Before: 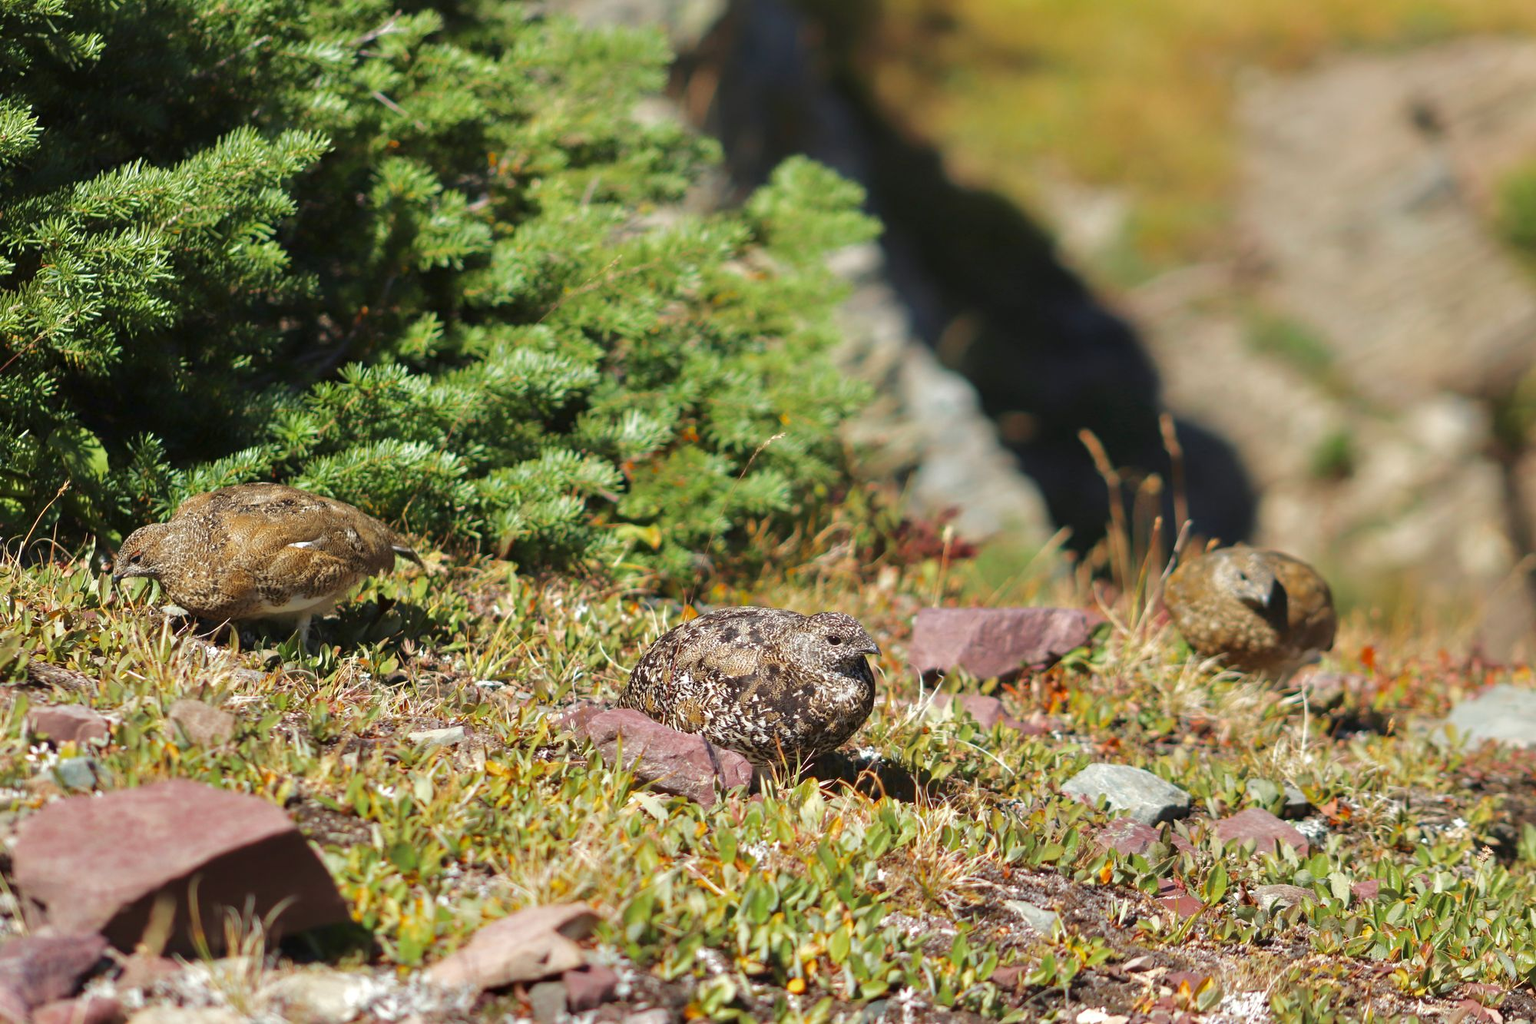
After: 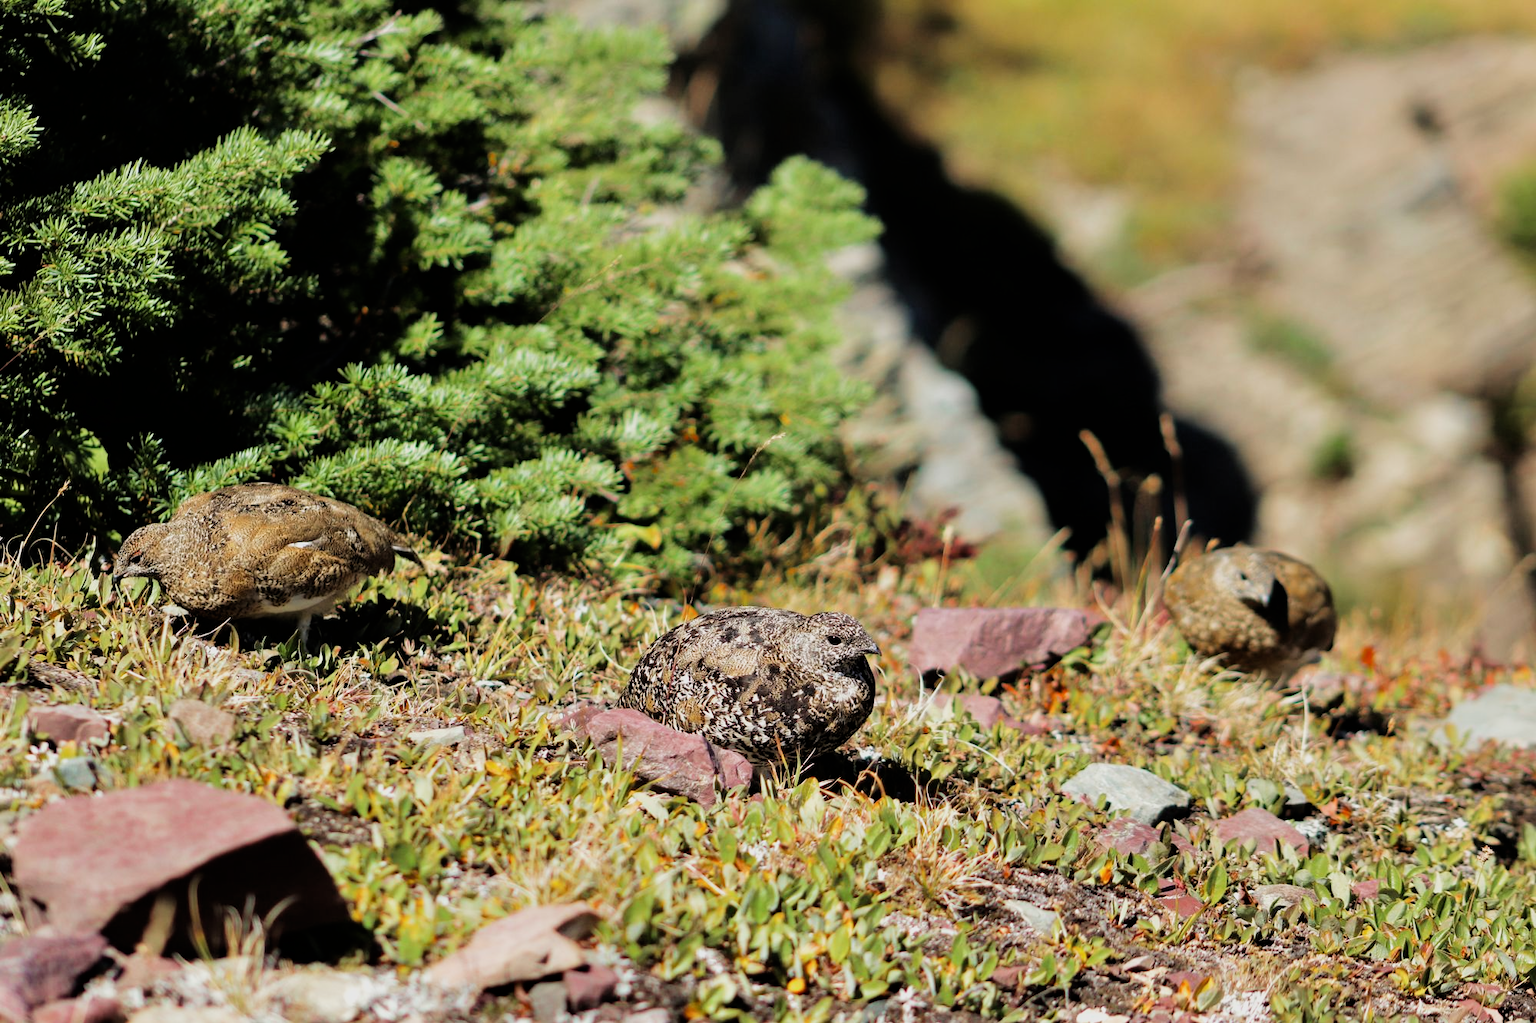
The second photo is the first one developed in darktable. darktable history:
white balance: red 1, blue 1
color zones: curves: ch1 [(0.25, 0.5) (0.747, 0.71)]
filmic rgb: black relative exposure -5 EV, hardness 2.88, contrast 1.4, highlights saturation mix -30%
